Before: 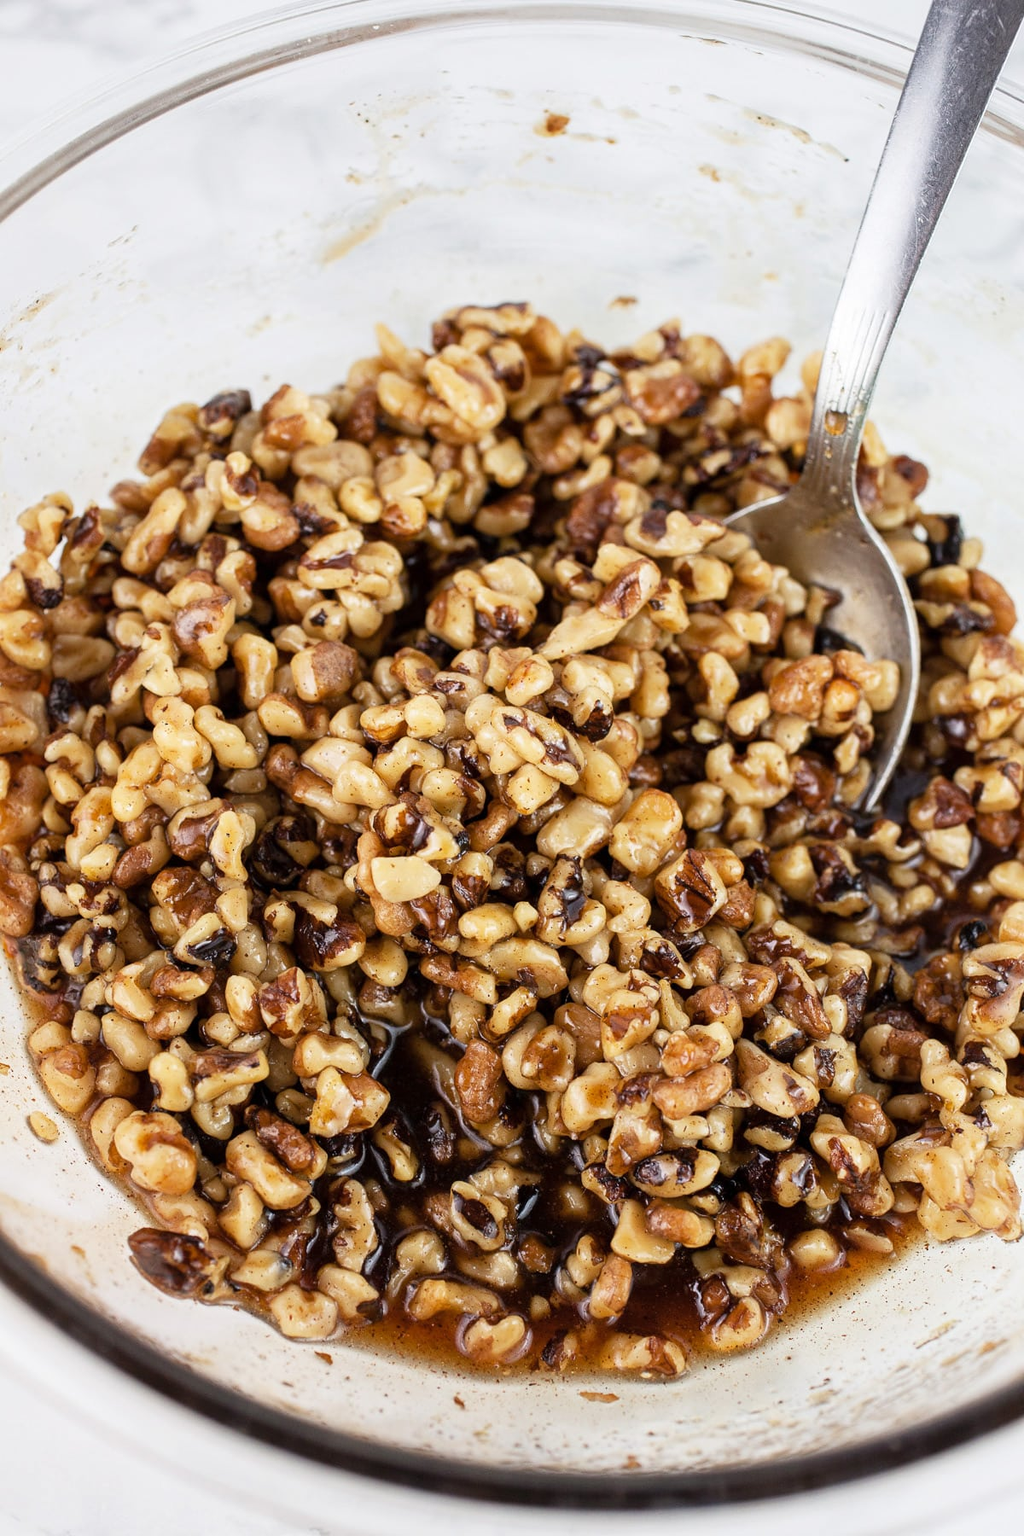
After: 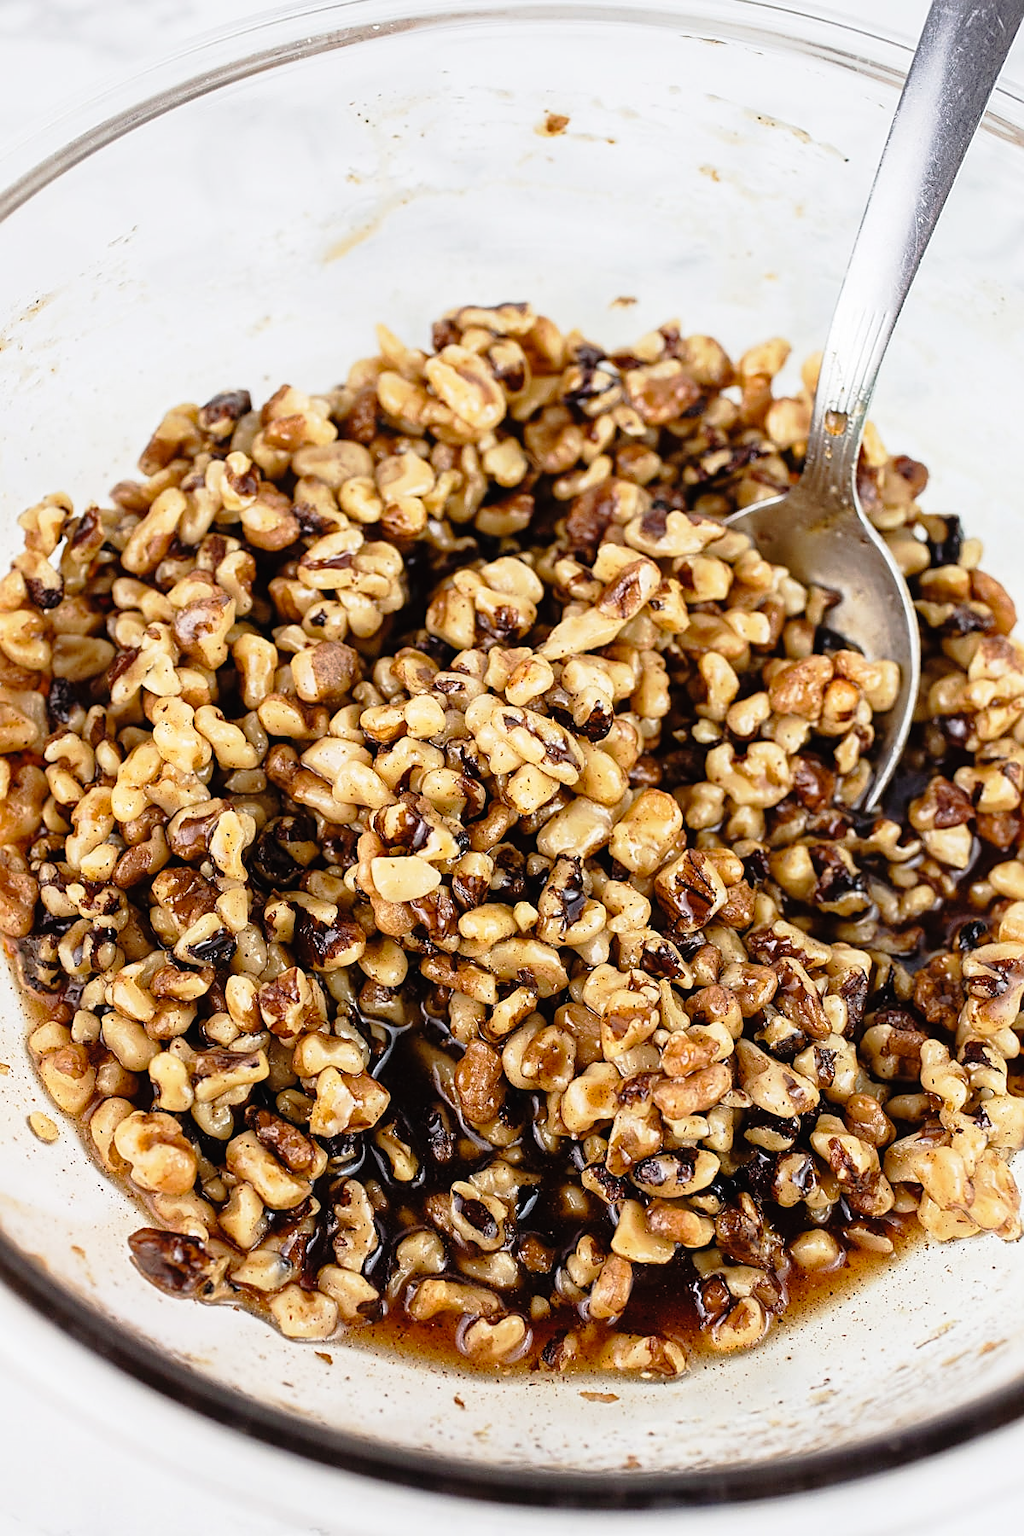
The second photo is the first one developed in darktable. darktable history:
sharpen: on, module defaults
tone curve: curves: ch0 [(0, 0.013) (0.117, 0.081) (0.257, 0.259) (0.408, 0.45) (0.611, 0.64) (0.81, 0.857) (1, 1)]; ch1 [(0, 0) (0.287, 0.198) (0.501, 0.506) (0.56, 0.584) (0.715, 0.741) (0.976, 0.992)]; ch2 [(0, 0) (0.369, 0.362) (0.5, 0.5) (0.537, 0.547) (0.59, 0.603) (0.681, 0.754) (1, 1)], preserve colors none
